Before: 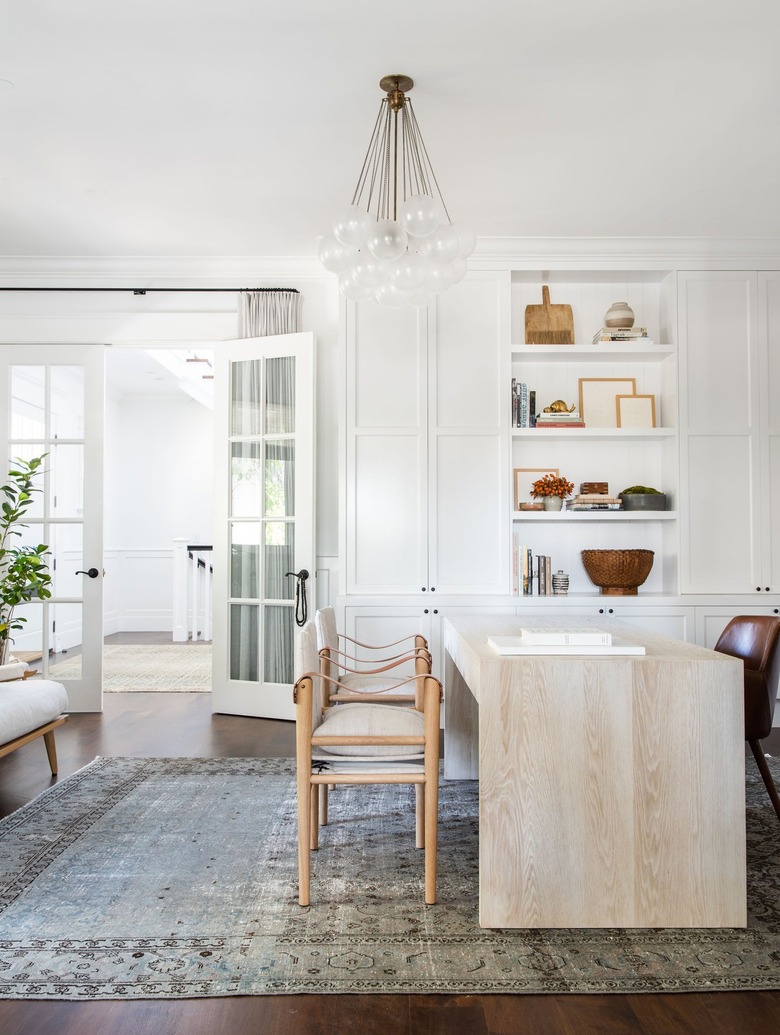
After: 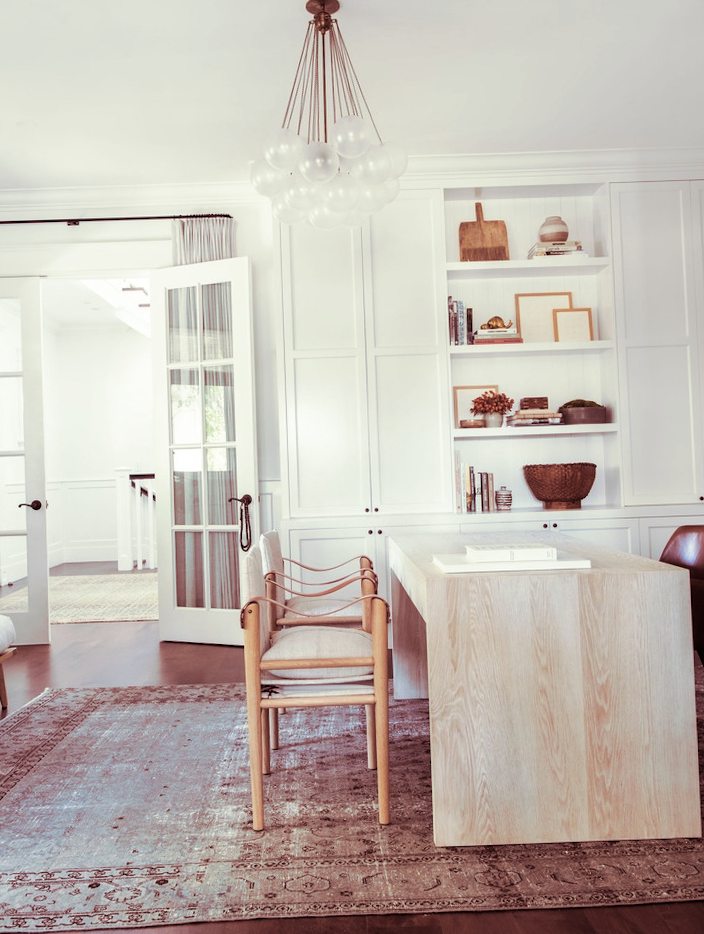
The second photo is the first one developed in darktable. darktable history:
crop and rotate: angle 1.96°, left 5.673%, top 5.673%
split-toning: compress 20%
